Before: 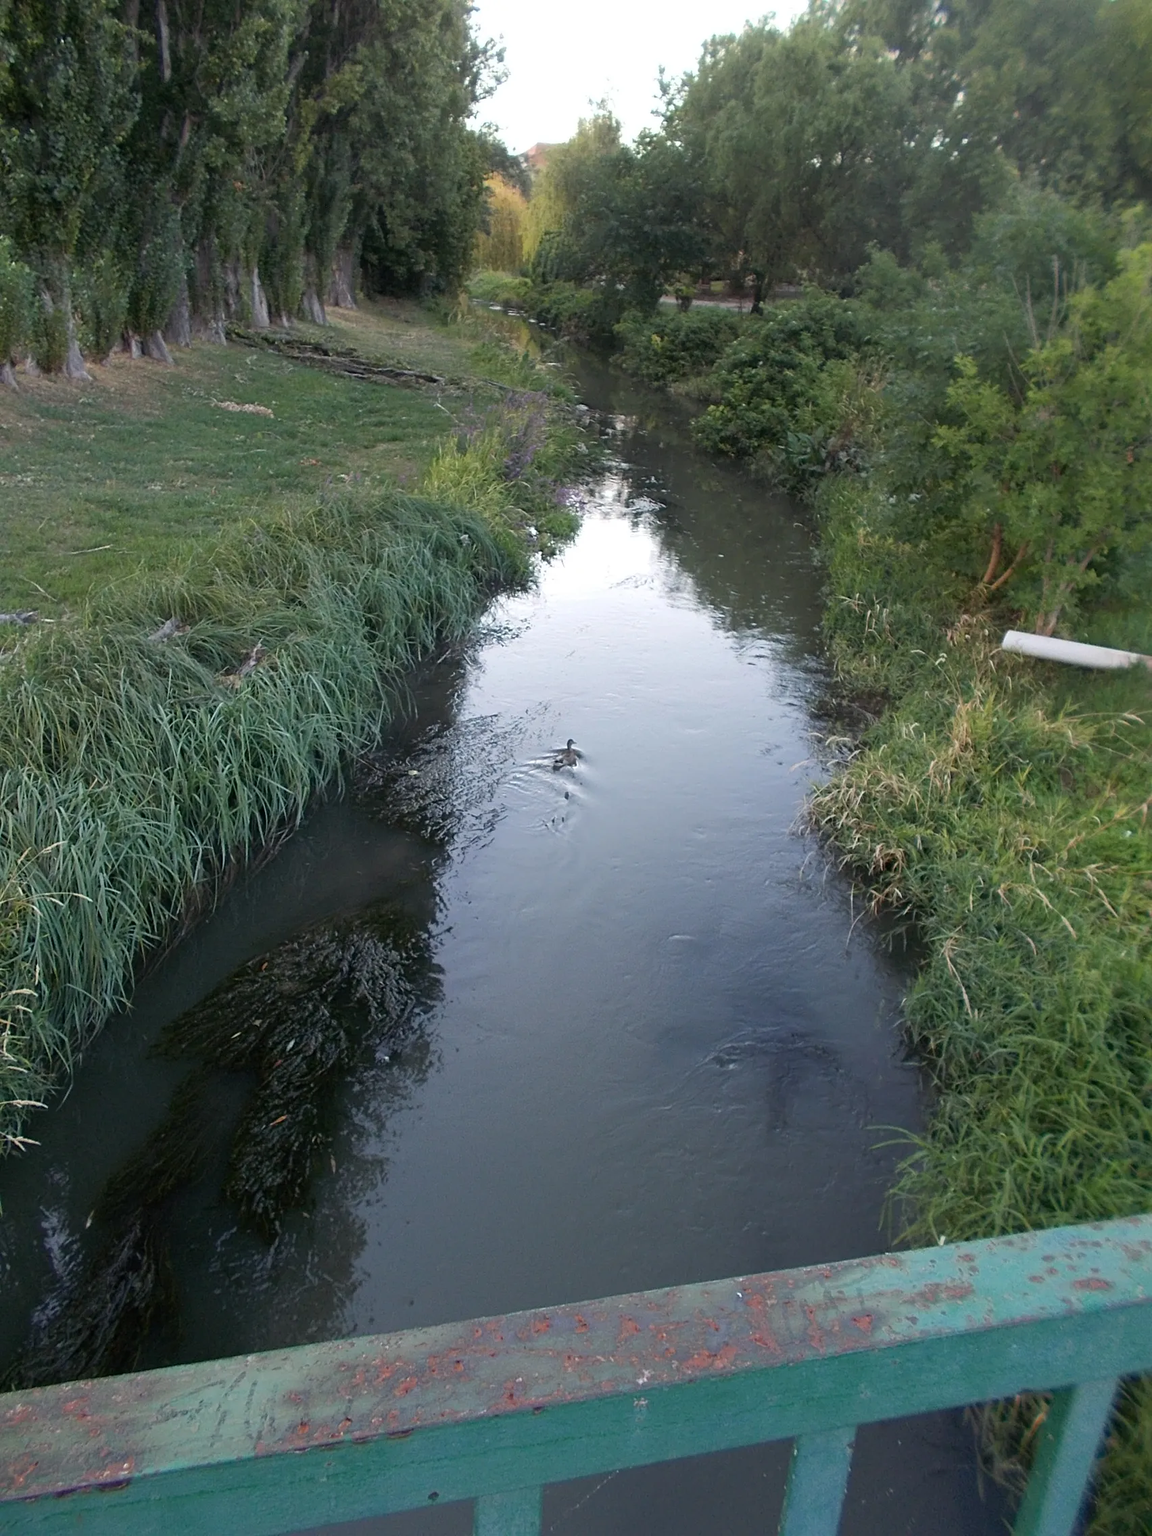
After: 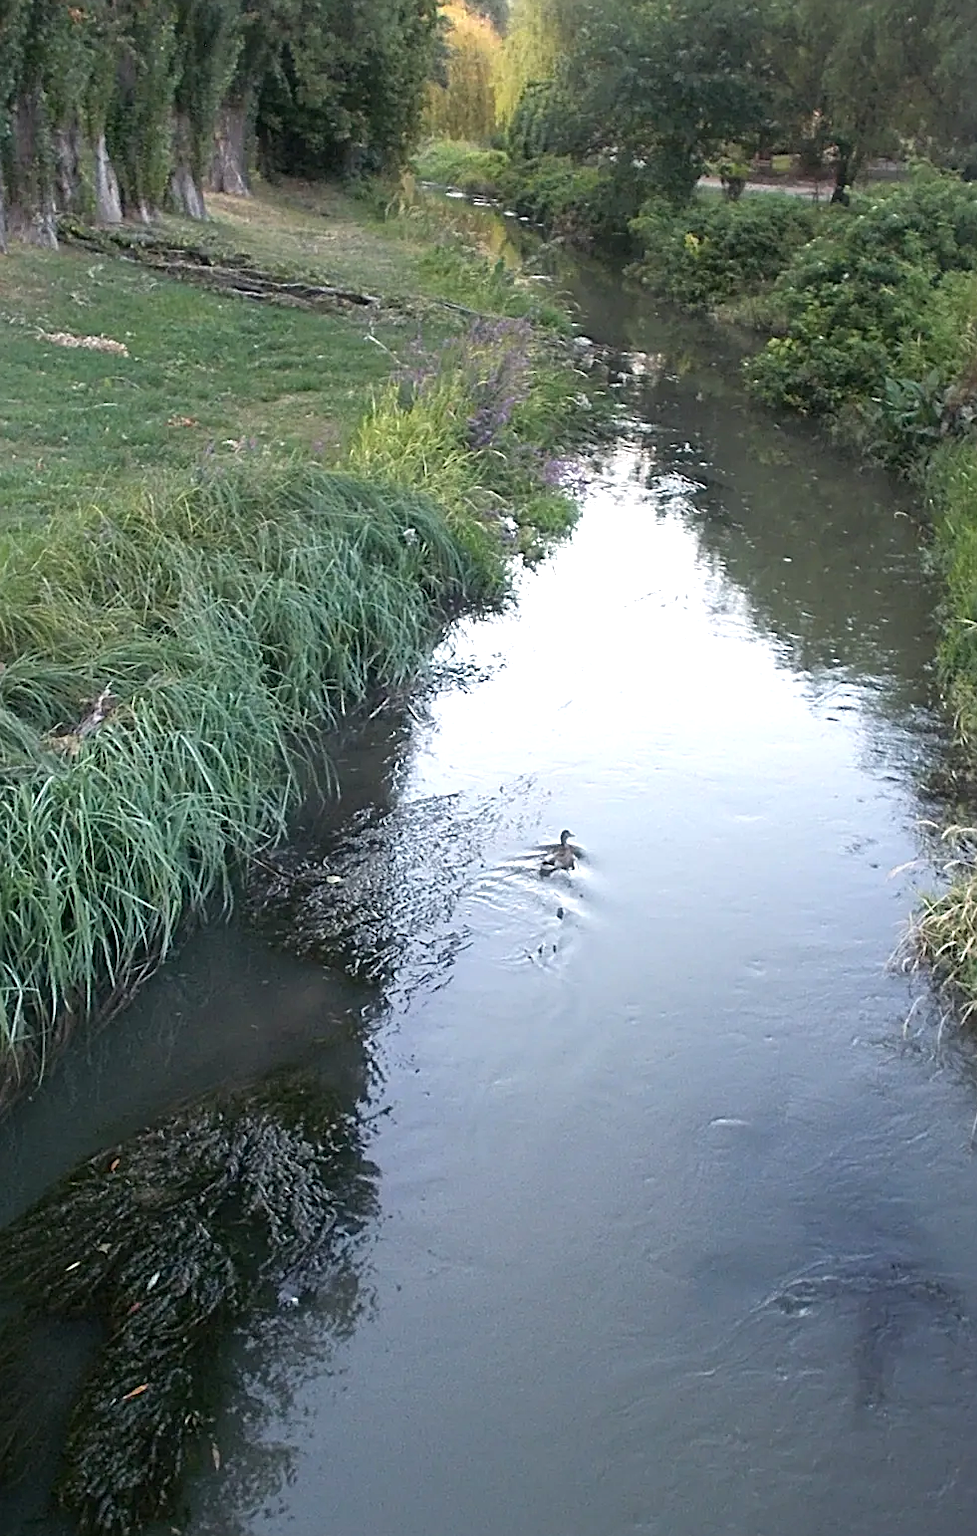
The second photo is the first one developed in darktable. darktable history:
crop: left 16.225%, top 11.482%, right 26.146%, bottom 20.626%
sharpen: on, module defaults
exposure: exposure 0.658 EV, compensate highlight preservation false
